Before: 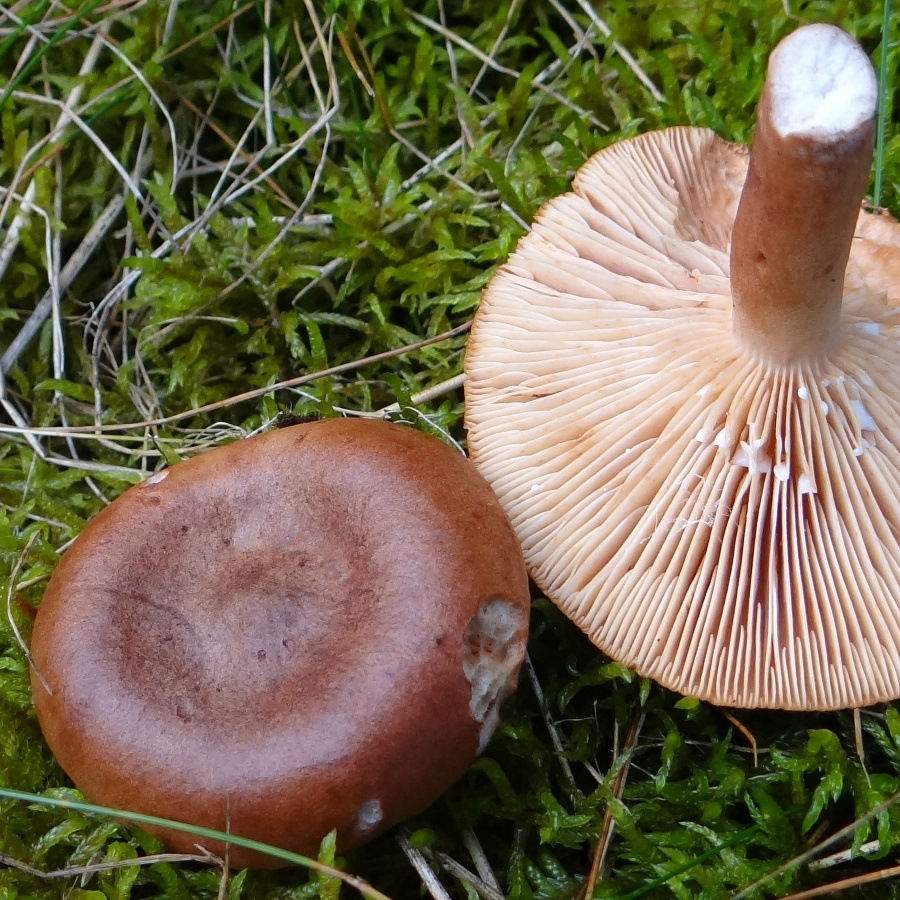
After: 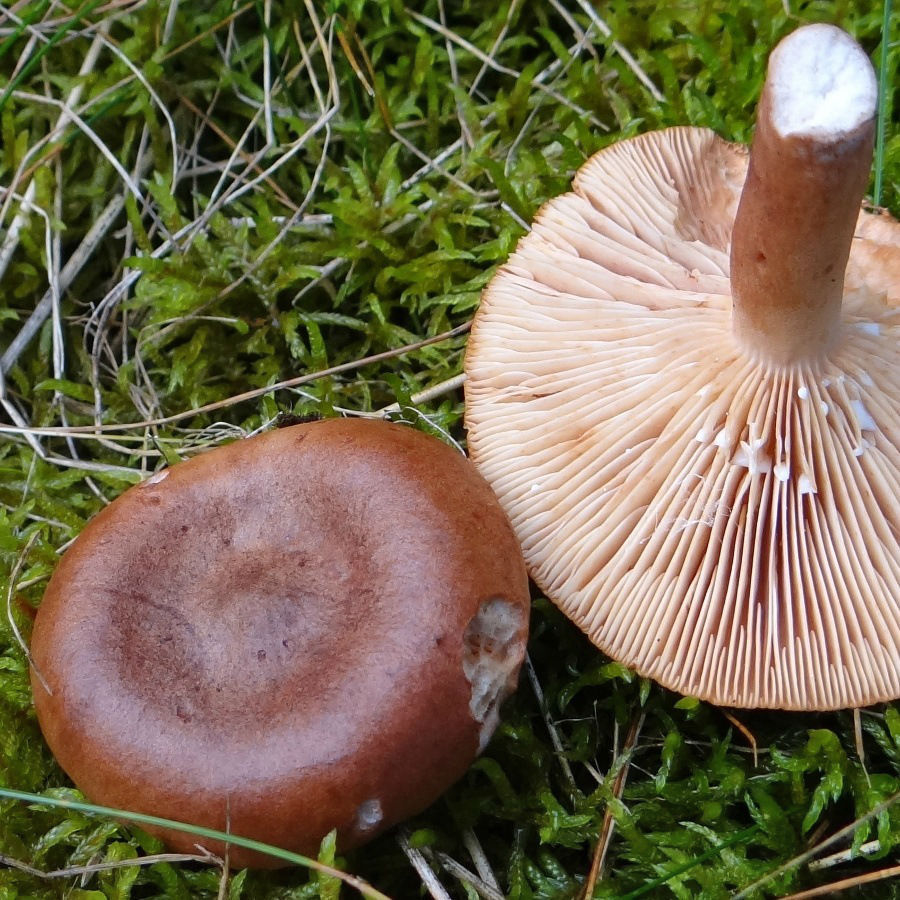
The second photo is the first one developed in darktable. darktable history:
shadows and highlights: shadows 37.58, highlights -27.42, soften with gaussian
